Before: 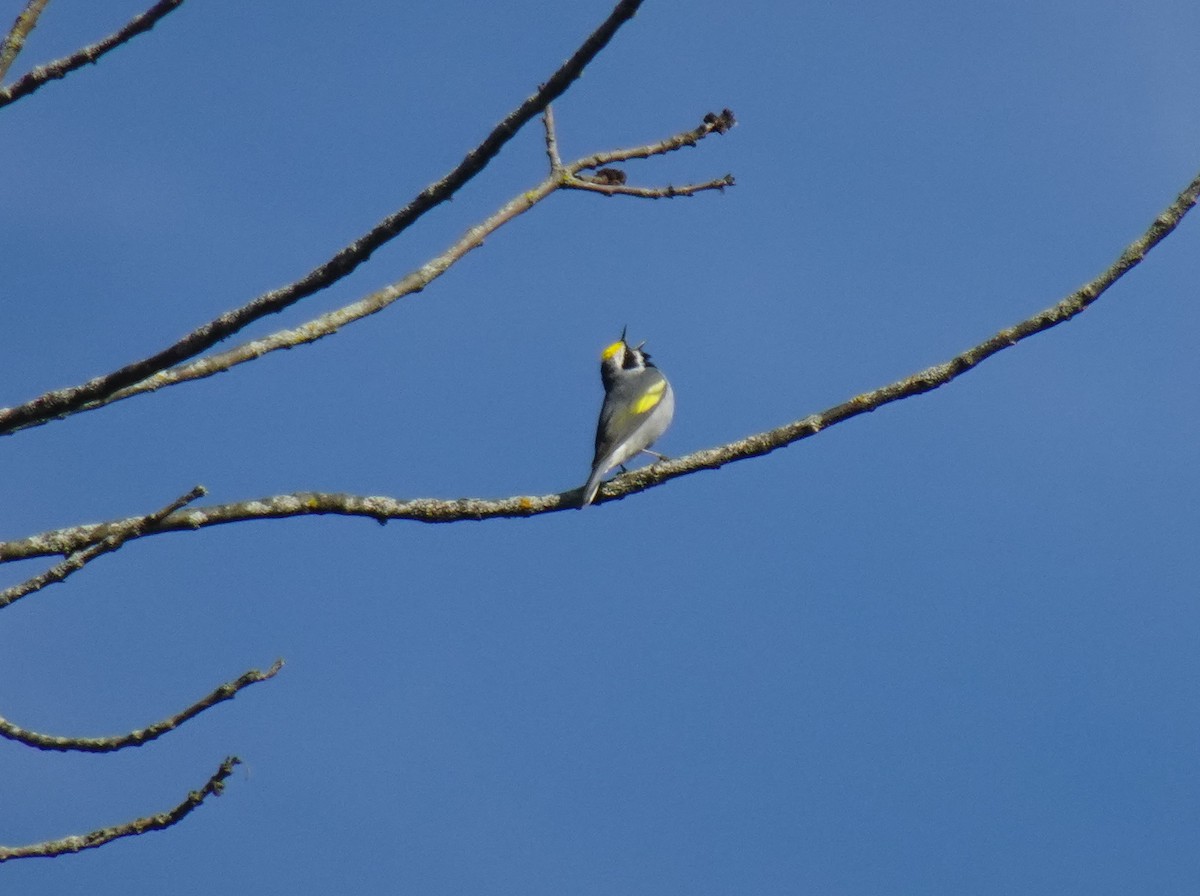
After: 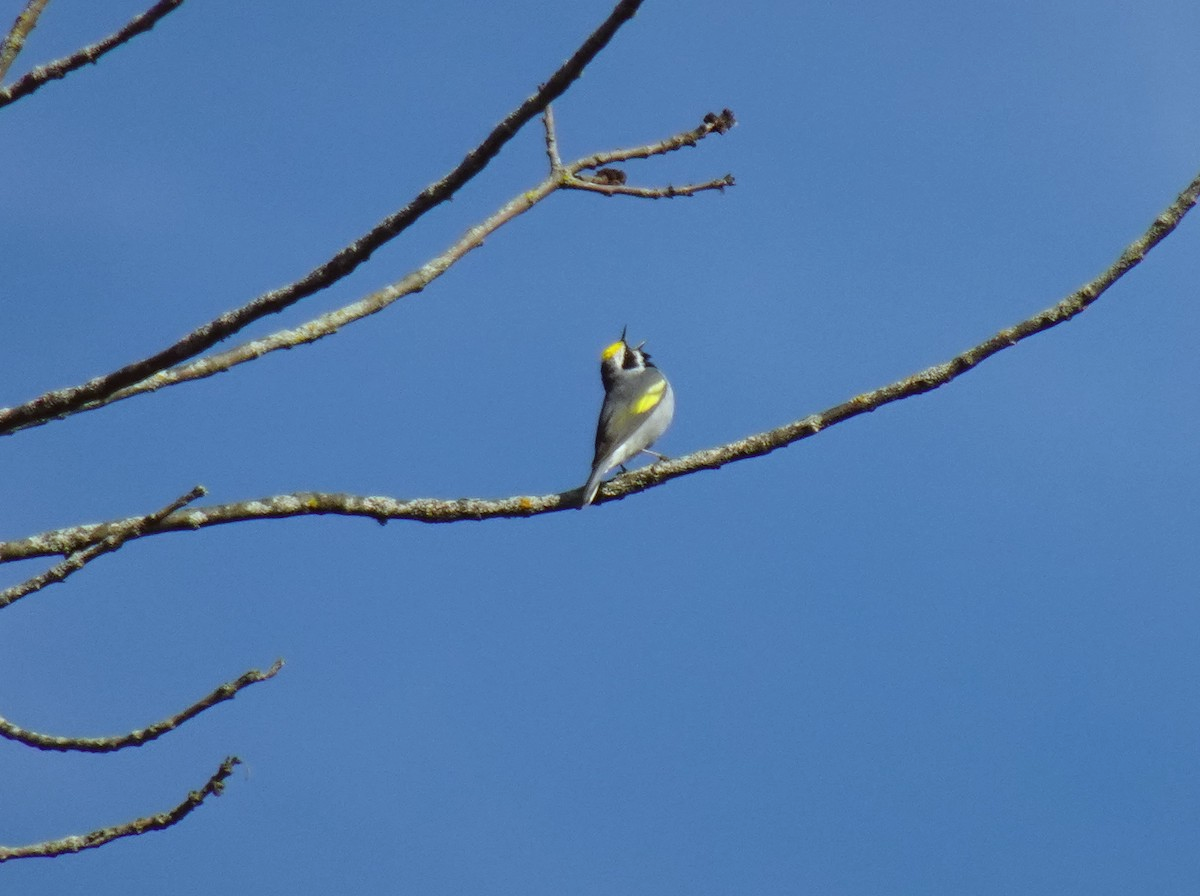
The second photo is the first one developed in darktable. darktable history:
exposure: exposure 0.2 EV, compensate highlight preservation false
color correction: highlights a* -4.98, highlights b* -3.76, shadows a* 3.83, shadows b* 4.08
